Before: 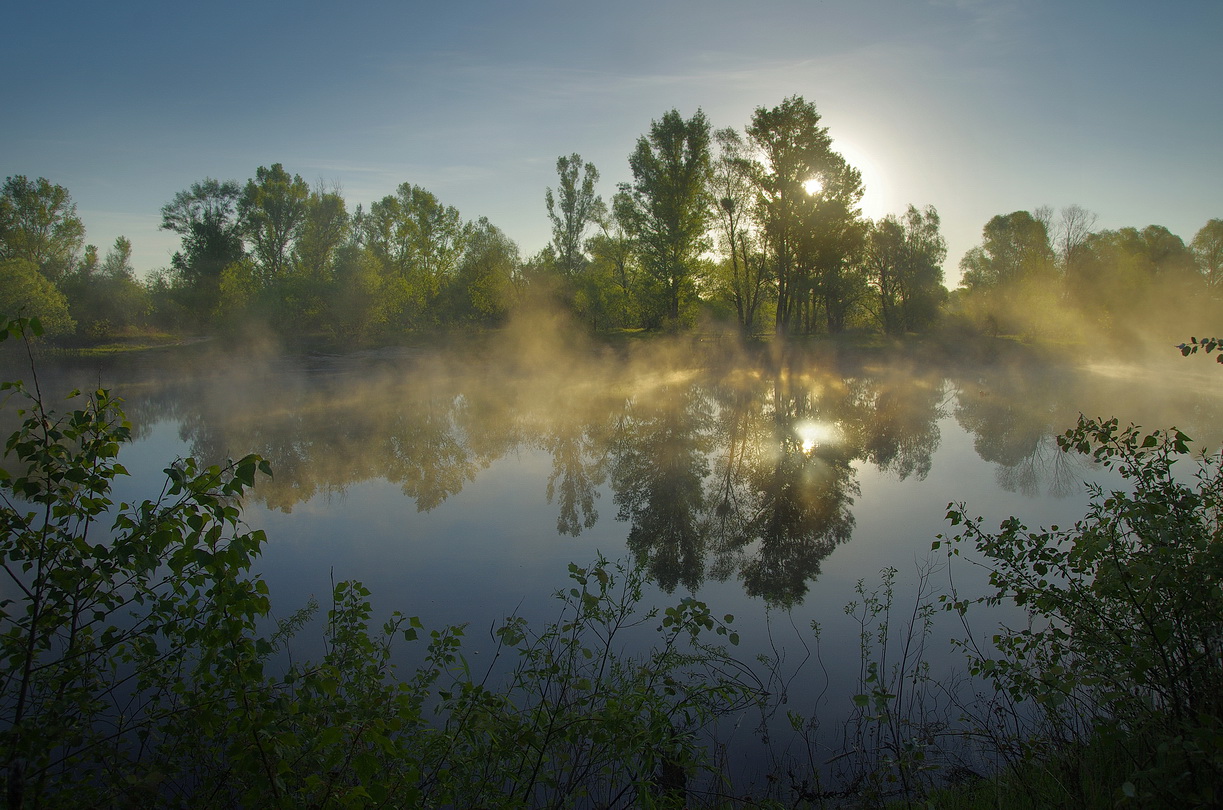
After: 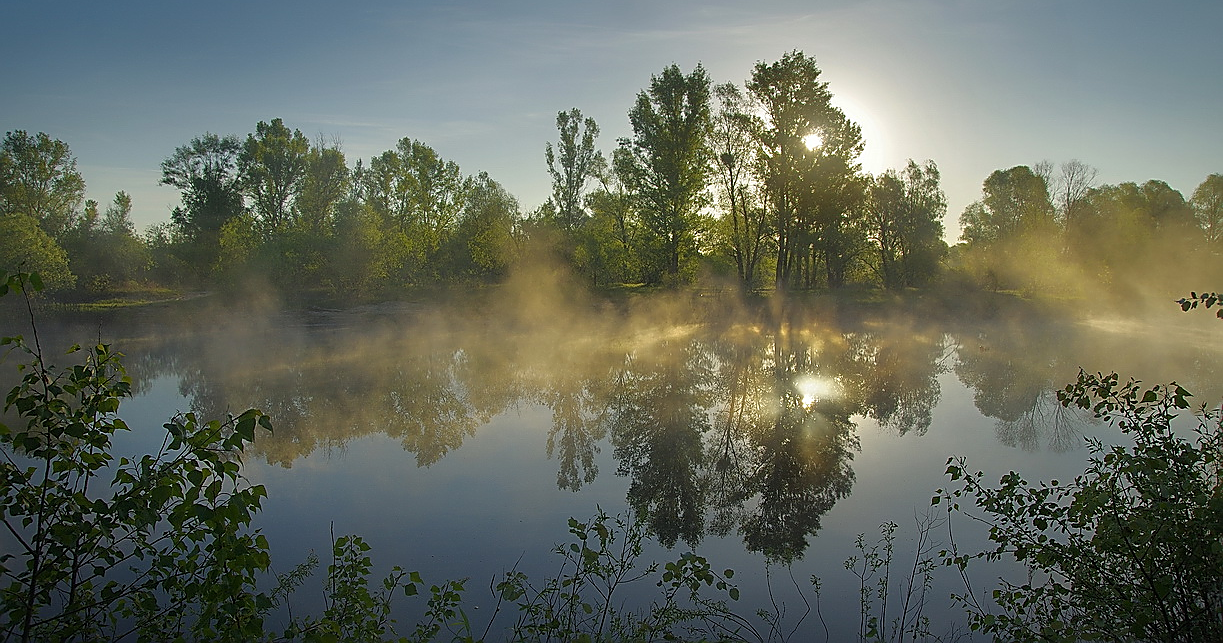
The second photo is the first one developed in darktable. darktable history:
crop and rotate: top 5.667%, bottom 14.937%
sharpen: radius 1.4, amount 1.25, threshold 0.7
